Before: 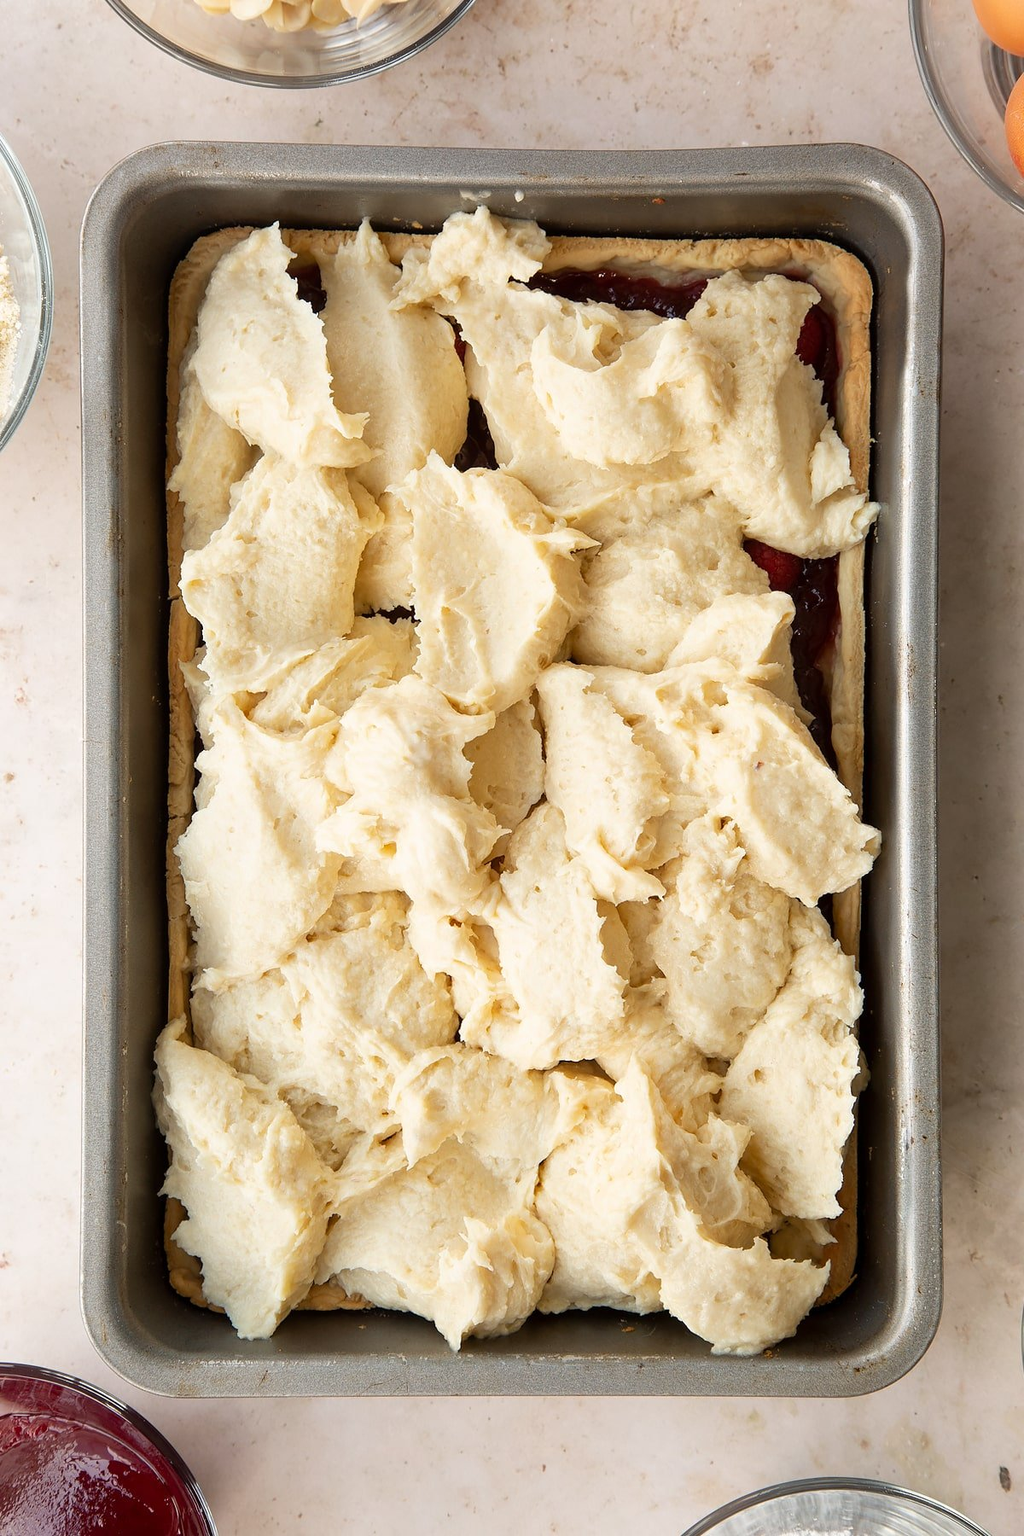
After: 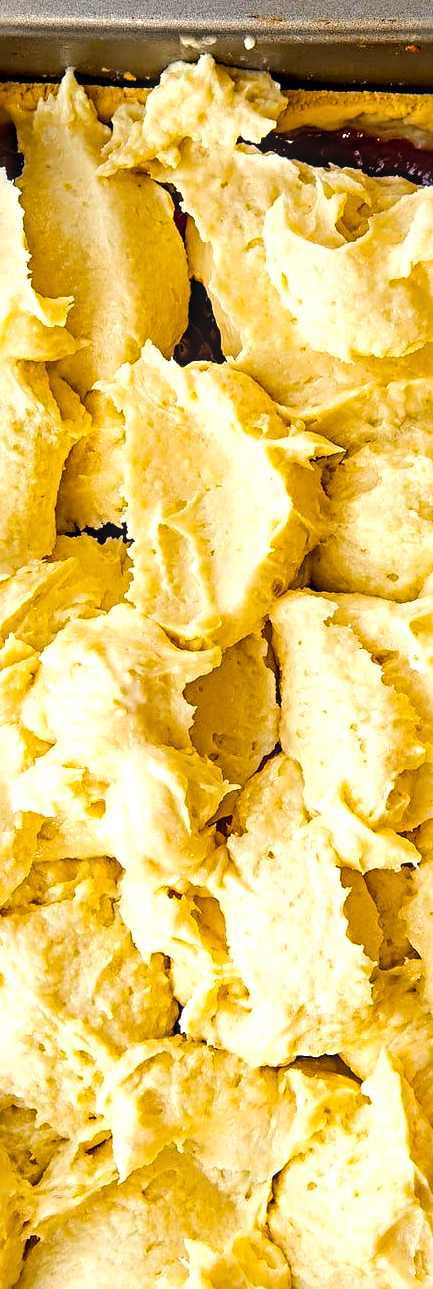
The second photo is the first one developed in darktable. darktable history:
local contrast: on, module defaults
crop and rotate: left 29.923%, top 10.391%, right 33.953%, bottom 17.976%
color balance rgb: linear chroma grading › global chroma 40.15%, perceptual saturation grading › global saturation 19.425%, perceptual brilliance grading › highlights 6.27%, perceptual brilliance grading › mid-tones 16.547%, perceptual brilliance grading › shadows -5.181%, global vibrance 20%
sharpen: radius 4.888
haze removal: compatibility mode true, adaptive false
